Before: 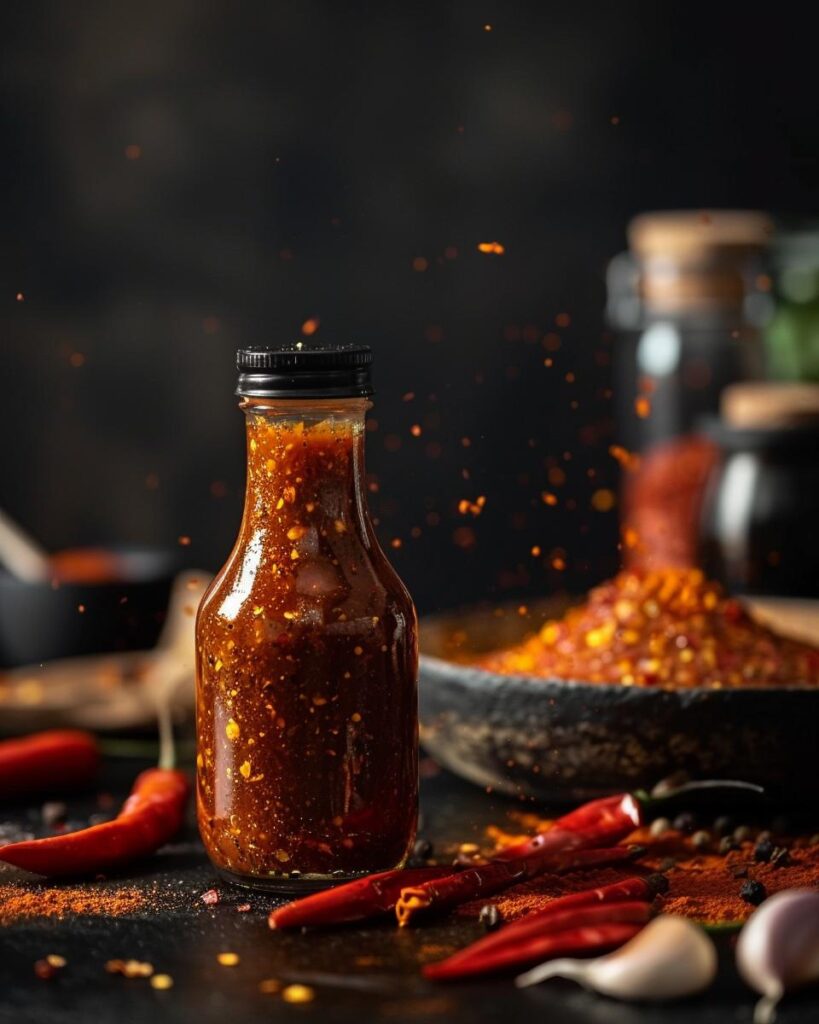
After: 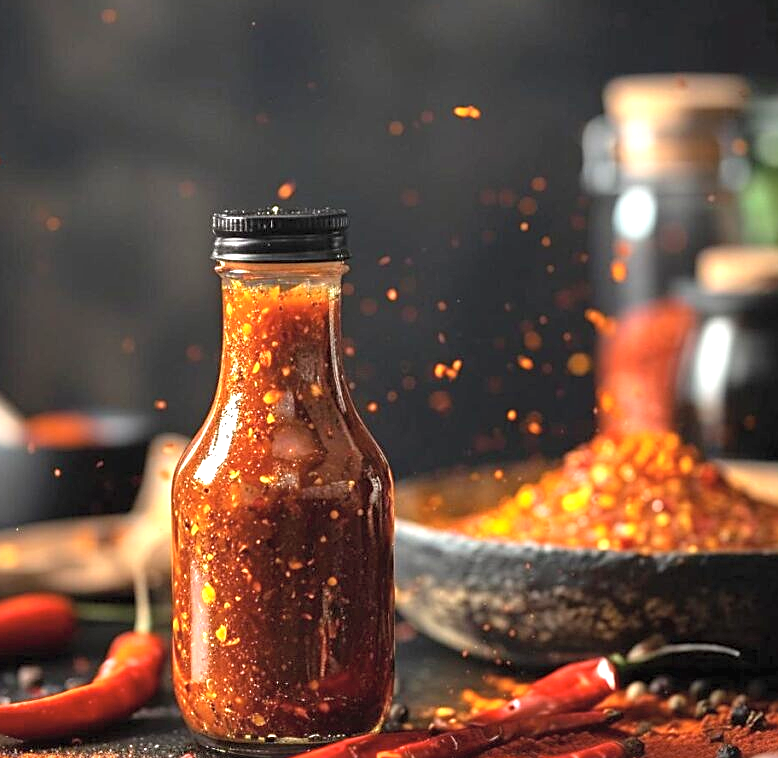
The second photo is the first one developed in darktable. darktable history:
contrast brightness saturation: brightness 0.15
exposure: black level correction 0, exposure 1.2 EV, compensate exposure bias true, compensate highlight preservation false
sharpen: on, module defaults
crop and rotate: left 2.991%, top 13.302%, right 1.981%, bottom 12.636%
